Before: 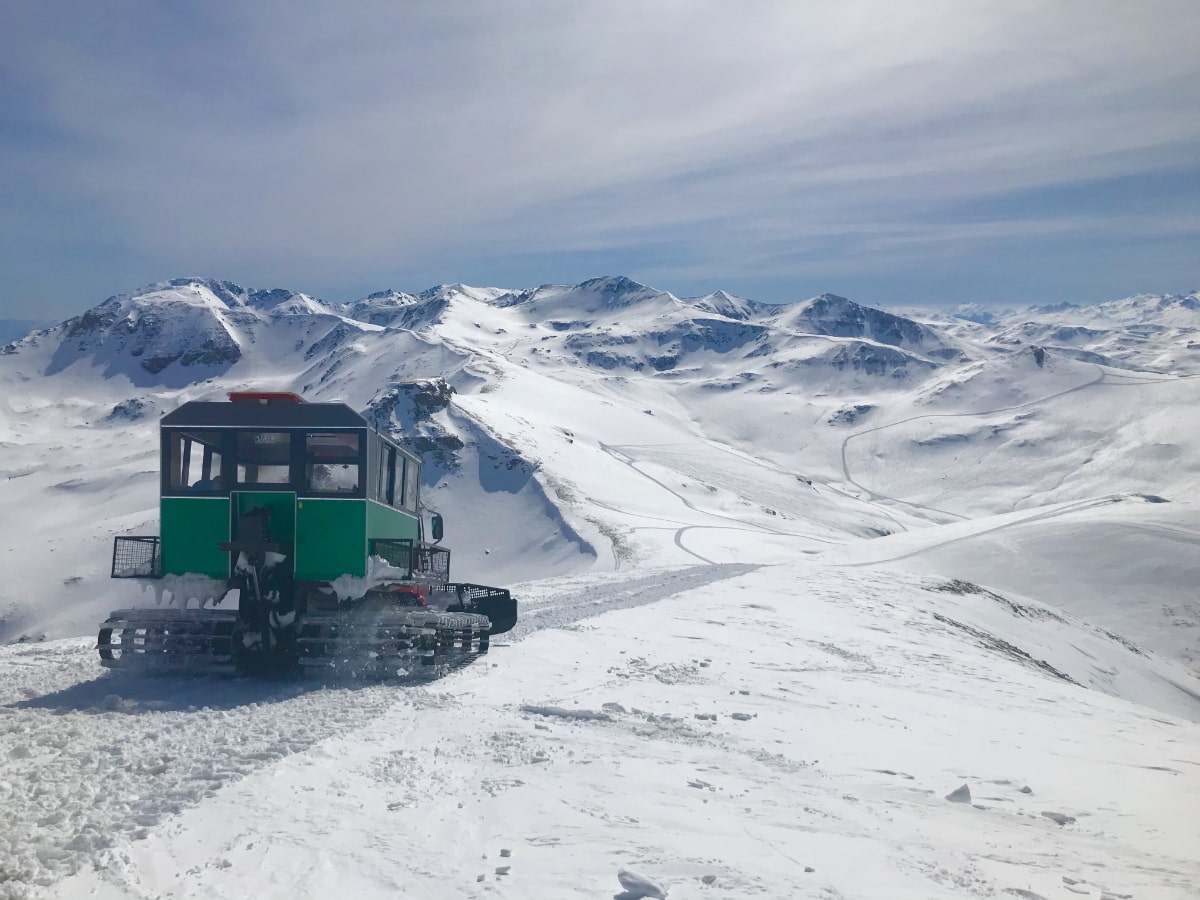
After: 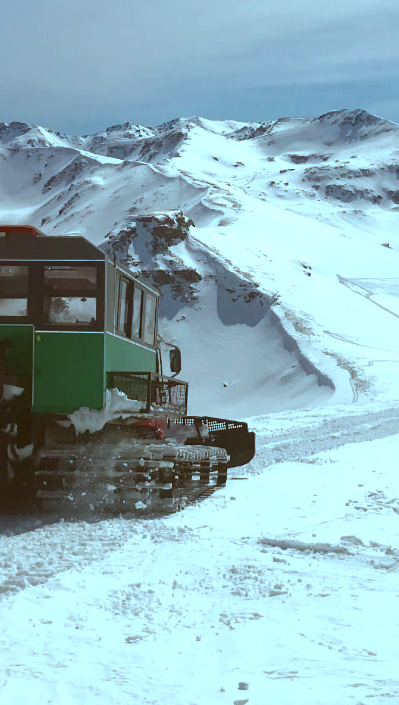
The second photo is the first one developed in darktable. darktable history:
crop and rotate: left 21.866%, top 18.663%, right 44.819%, bottom 2.997%
tone equalizer: -8 EV -0.402 EV, -7 EV -0.418 EV, -6 EV -0.325 EV, -5 EV -0.246 EV, -3 EV 0.251 EV, -2 EV 0.306 EV, -1 EV 0.409 EV, +0 EV 0.395 EV, edges refinement/feathering 500, mask exposure compensation -1.57 EV, preserve details no
contrast brightness saturation: saturation -0.05
color correction: highlights a* -14.76, highlights b* -16.88, shadows a* 10, shadows b* 28.8
